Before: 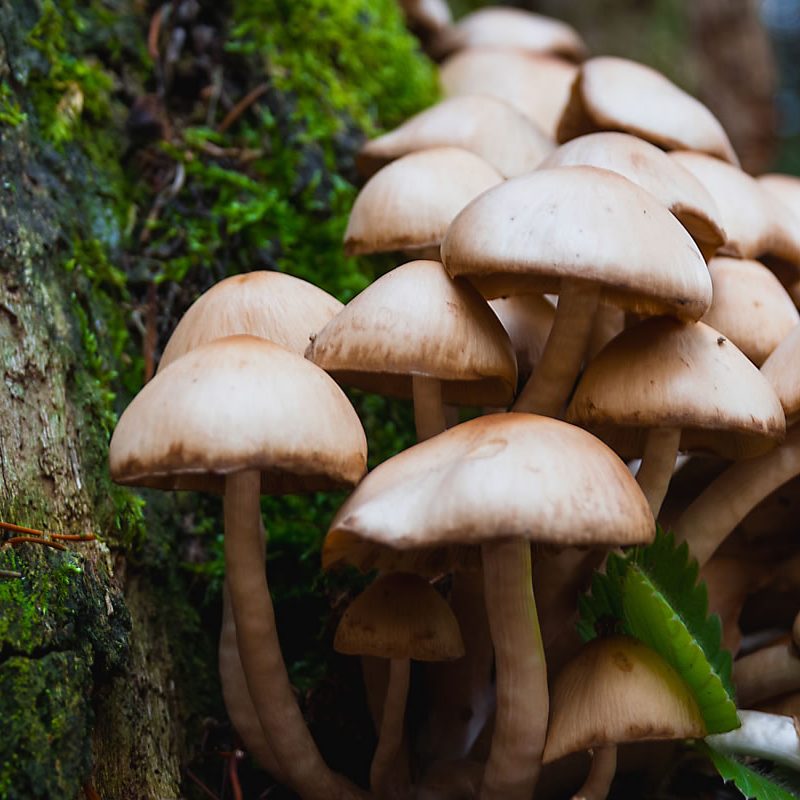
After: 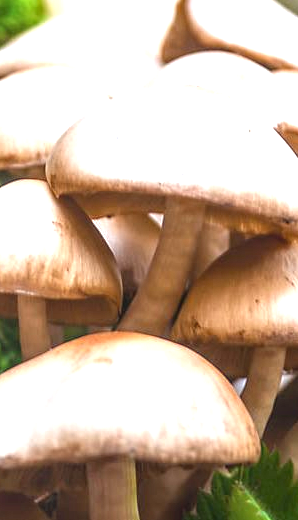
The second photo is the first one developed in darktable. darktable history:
local contrast: highlights 3%, shadows 5%, detail 133%
exposure: exposure 1.273 EV, compensate highlight preservation false
crop and rotate: left 49.58%, top 10.138%, right 13.166%, bottom 24.822%
